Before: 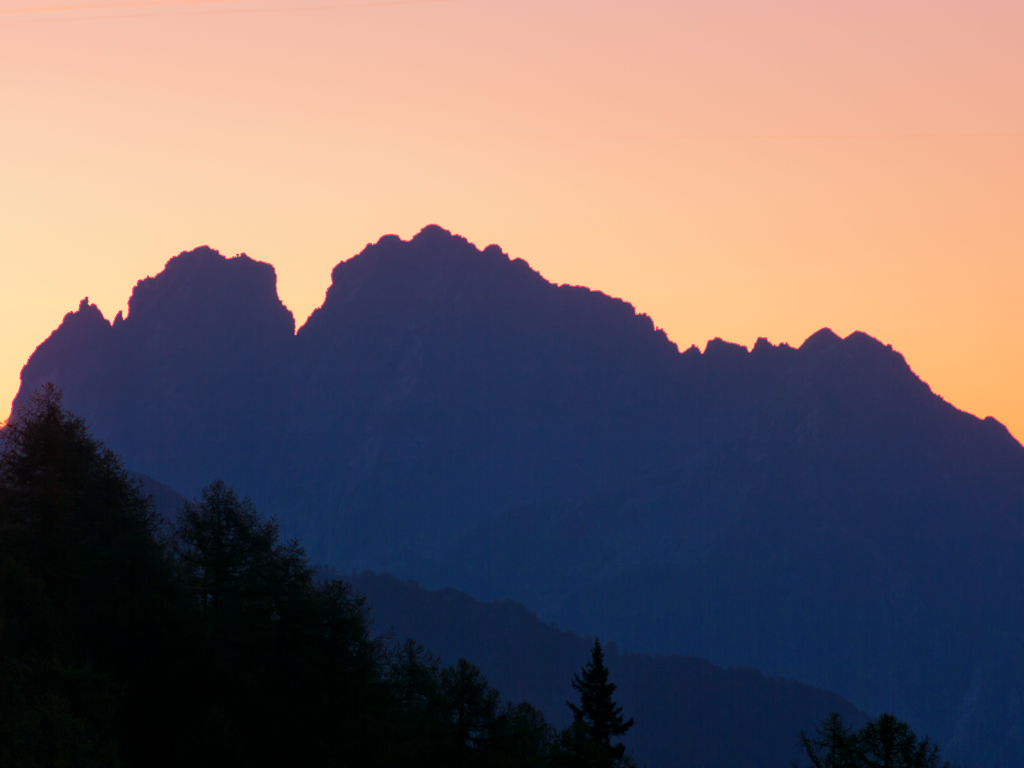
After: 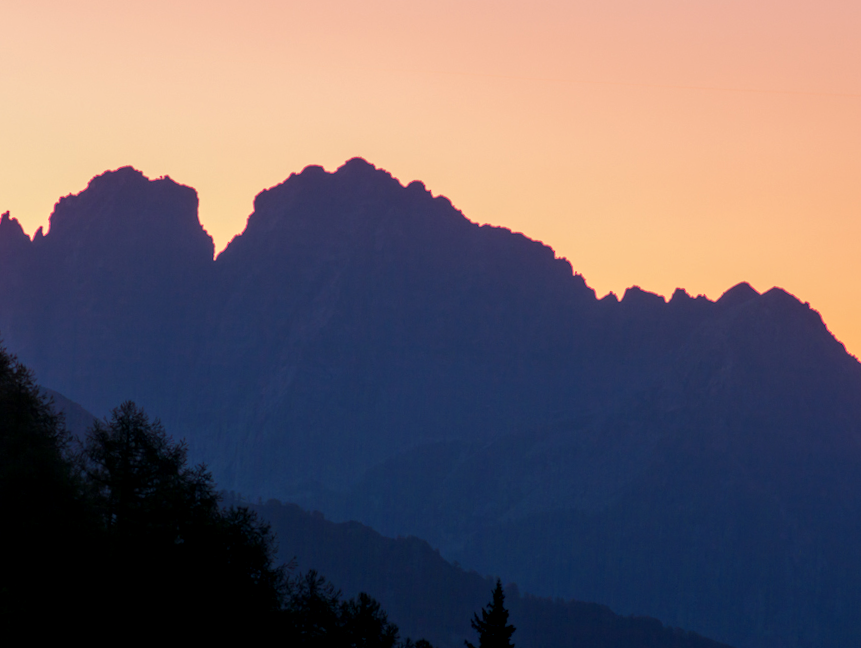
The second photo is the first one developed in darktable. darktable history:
local contrast: detail 140%
crop and rotate: angle -3.14°, left 5.252%, top 5.22%, right 4.599%, bottom 4.226%
